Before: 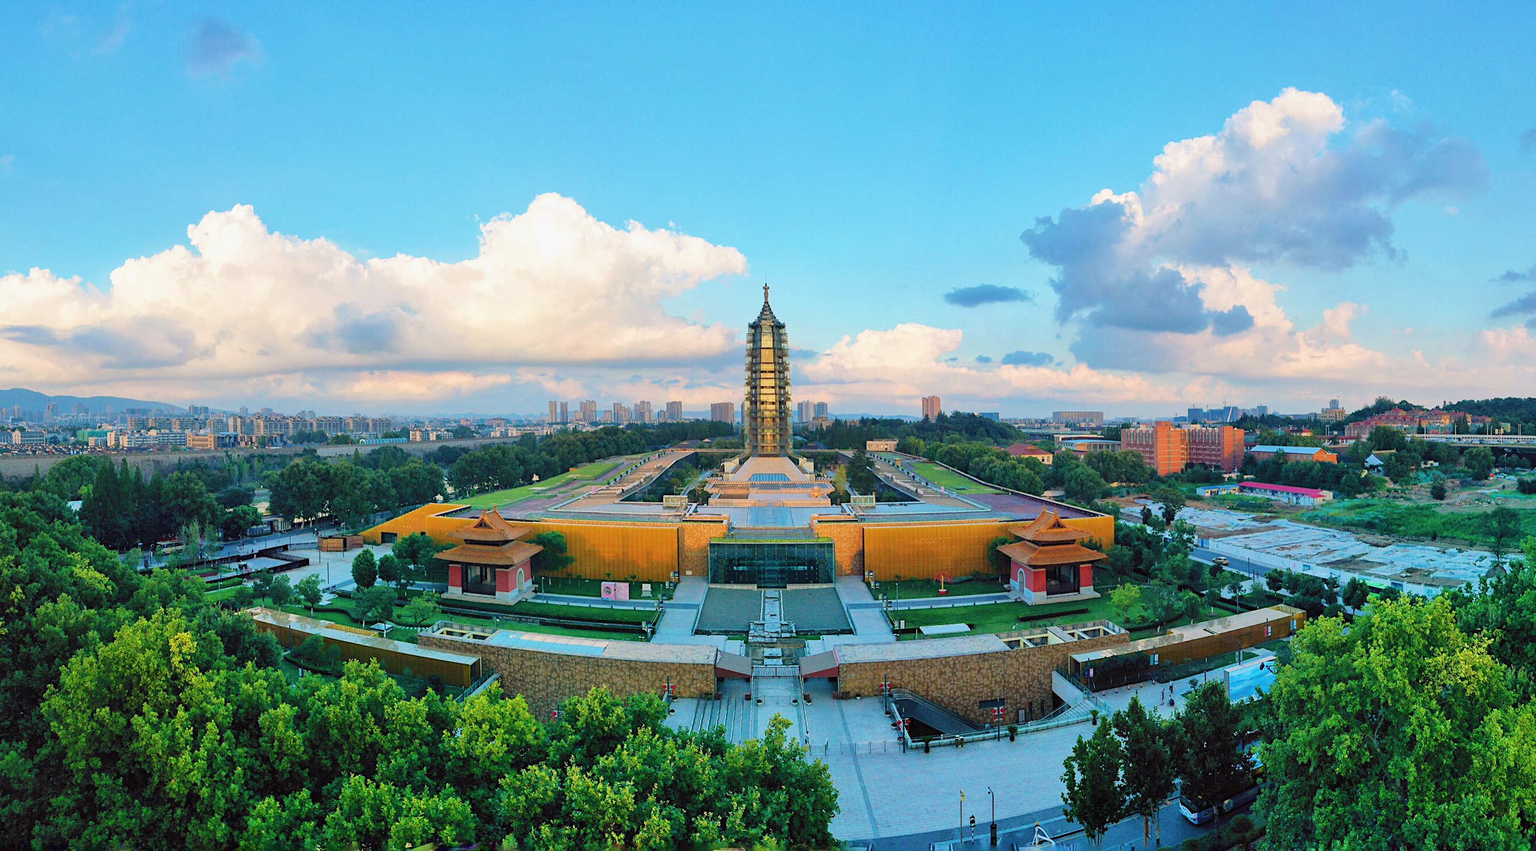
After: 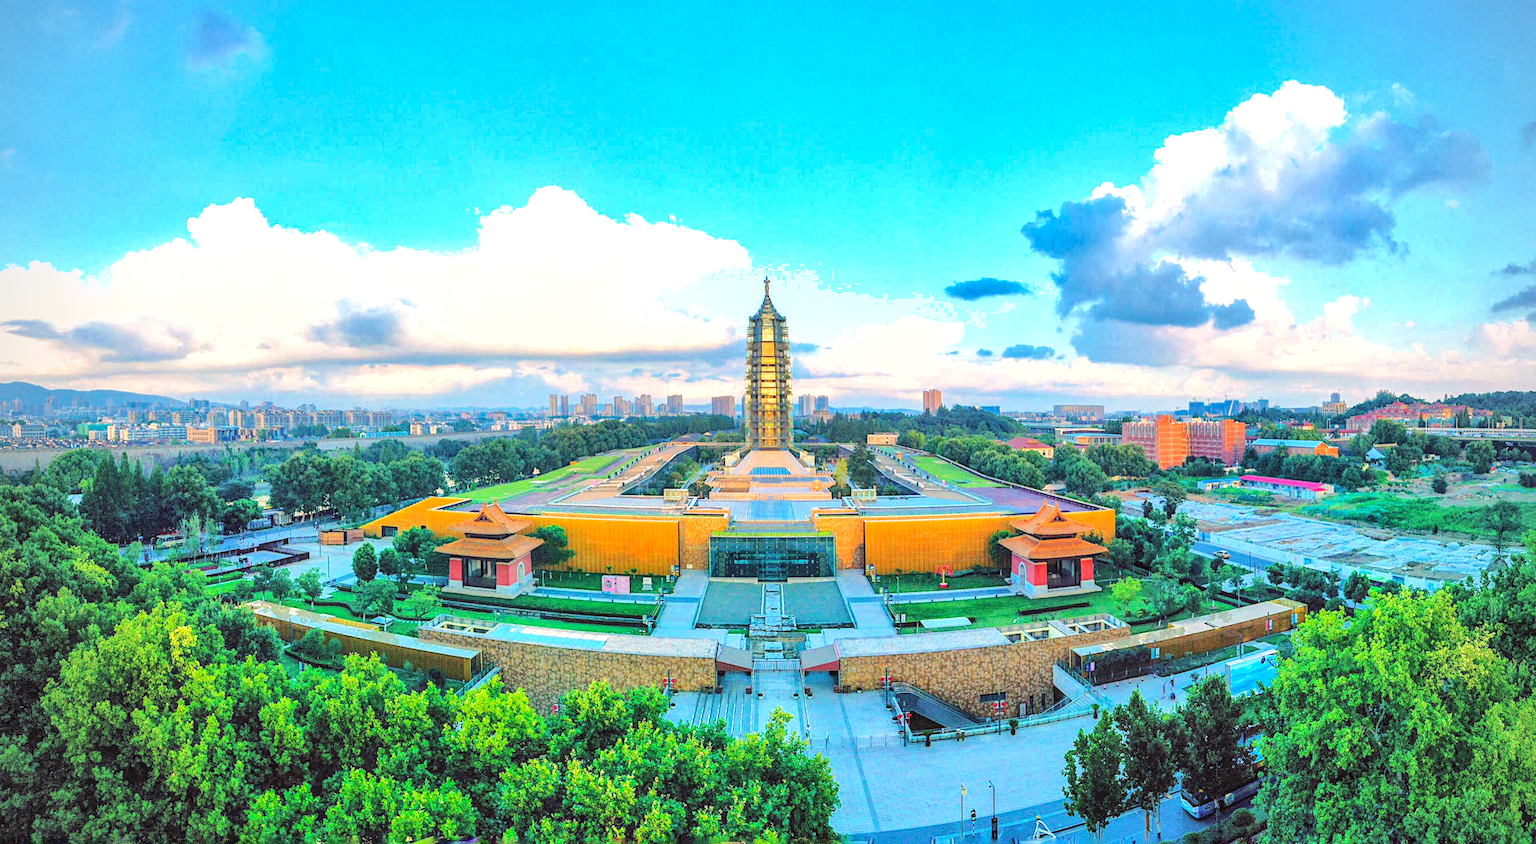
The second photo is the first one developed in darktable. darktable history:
local contrast: highlights 5%, shadows 0%, detail 133%
vignetting: fall-off radius 61.09%, unbound false
tone equalizer: -7 EV 0.161 EV, -6 EV 0.567 EV, -5 EV 1.16 EV, -4 EV 1.37 EV, -3 EV 1.15 EV, -2 EV 0.6 EV, -1 EV 0.161 EV, edges refinement/feathering 500, mask exposure compensation -1.57 EV, preserve details no
crop: top 0.85%, right 0.056%
exposure: black level correction 0, exposure 0.499 EV, compensate highlight preservation false
shadows and highlights: on, module defaults
